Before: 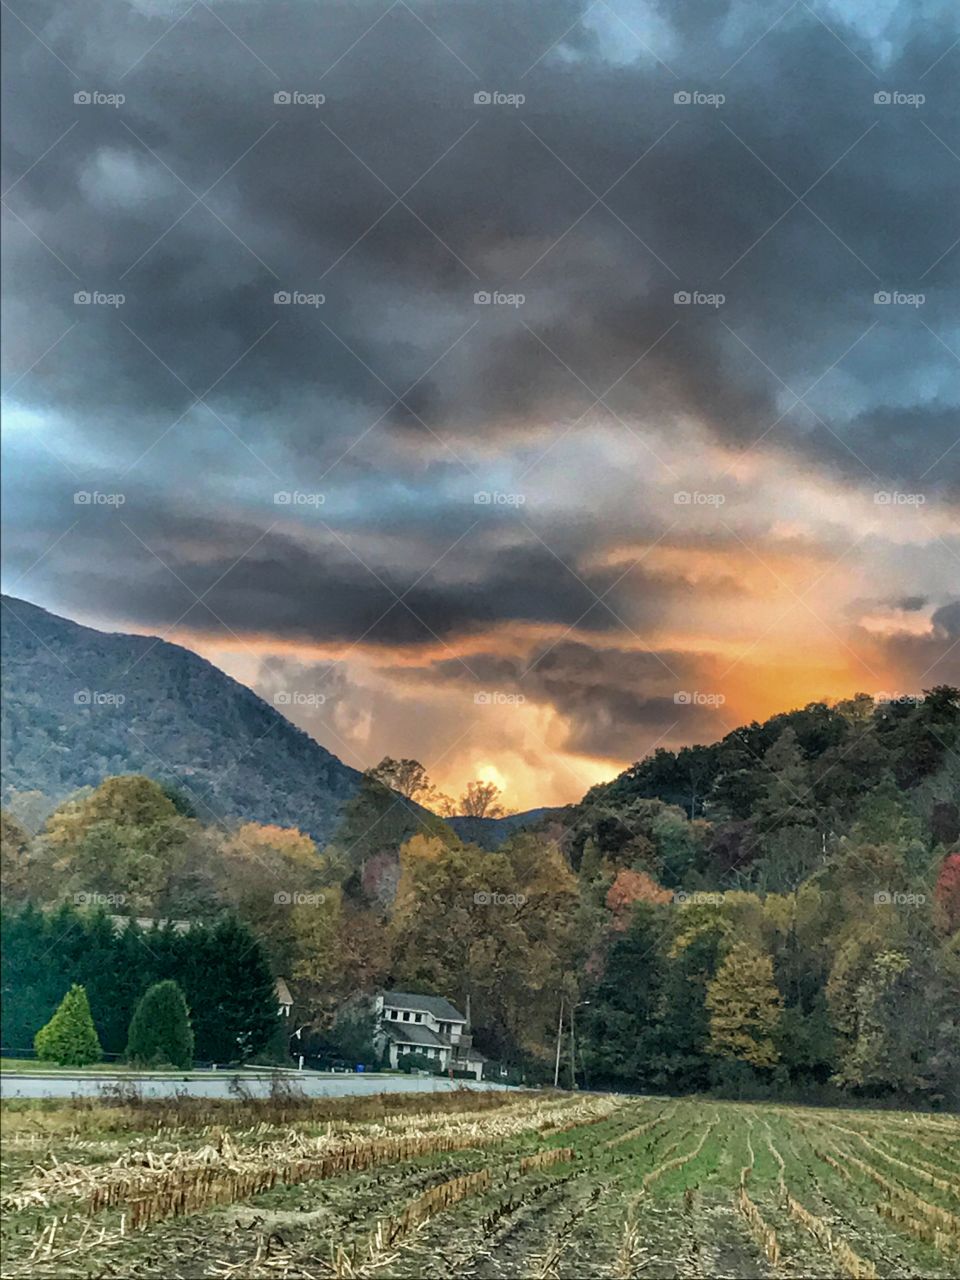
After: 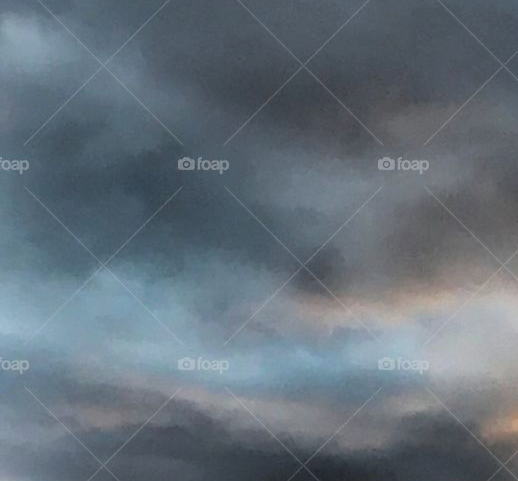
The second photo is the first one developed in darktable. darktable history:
tone equalizer: -8 EV -0.379 EV, -7 EV -0.402 EV, -6 EV -0.365 EV, -5 EV -0.261 EV, -3 EV 0.23 EV, -2 EV 0.351 EV, -1 EV 0.379 EV, +0 EV 0.419 EV, smoothing diameter 2.12%, edges refinement/feathering 16.61, mask exposure compensation -1.57 EV, filter diffusion 5
crop: left 10.075%, top 10.493%, right 35.961%, bottom 51.874%
filmic rgb: black relative exposure -7.65 EV, white relative exposure 4.56 EV, hardness 3.61, contrast in shadows safe
